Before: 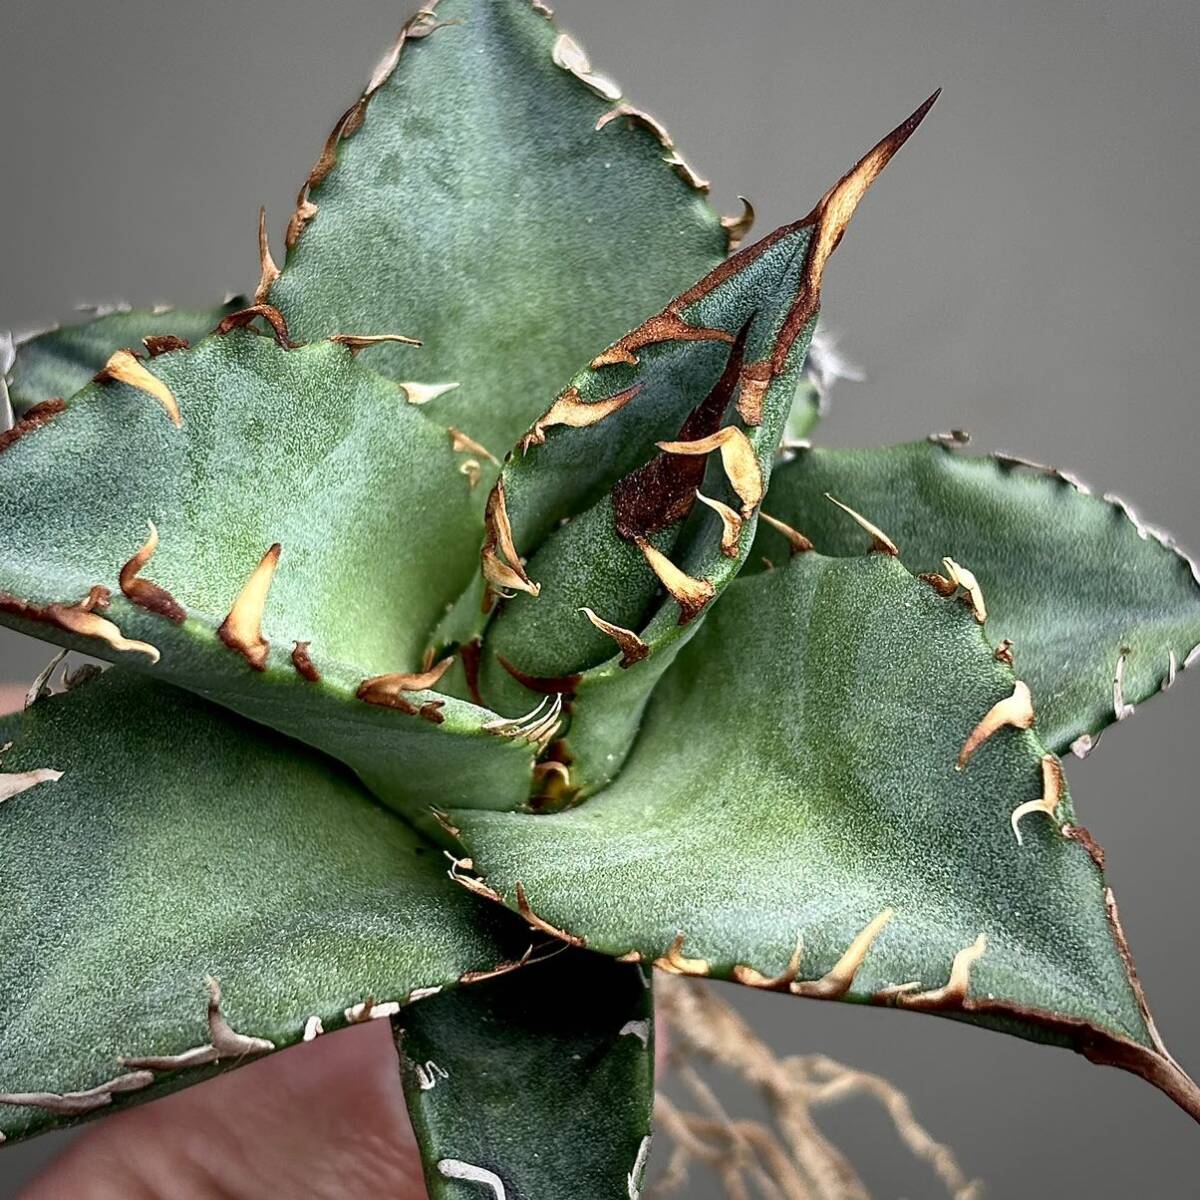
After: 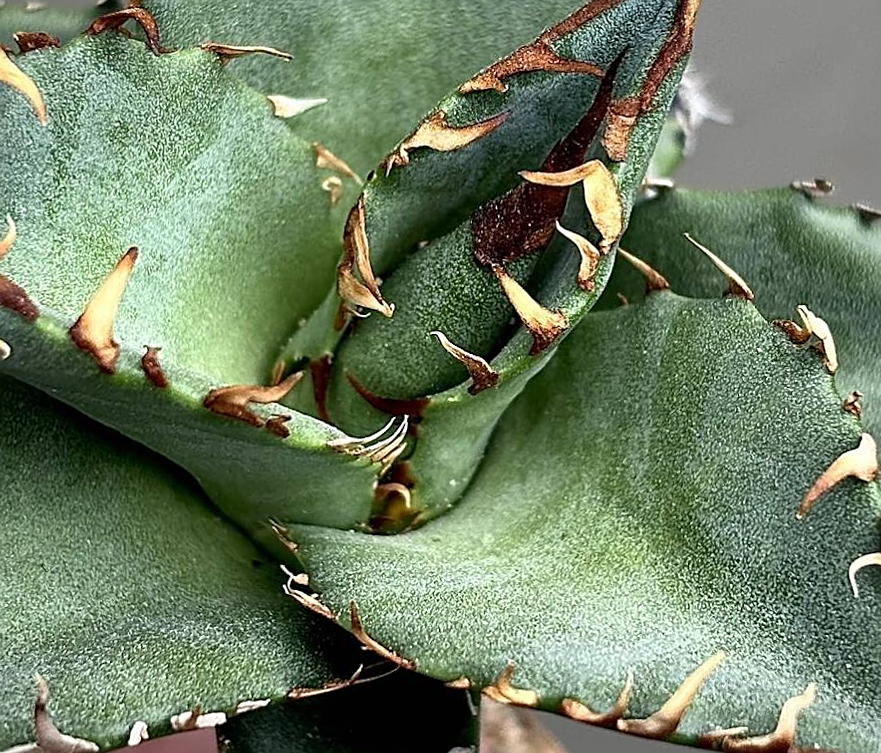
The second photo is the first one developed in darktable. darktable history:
crop and rotate: angle -3.79°, left 9.9%, top 21.246%, right 11.916%, bottom 11.936%
sharpen: on, module defaults
